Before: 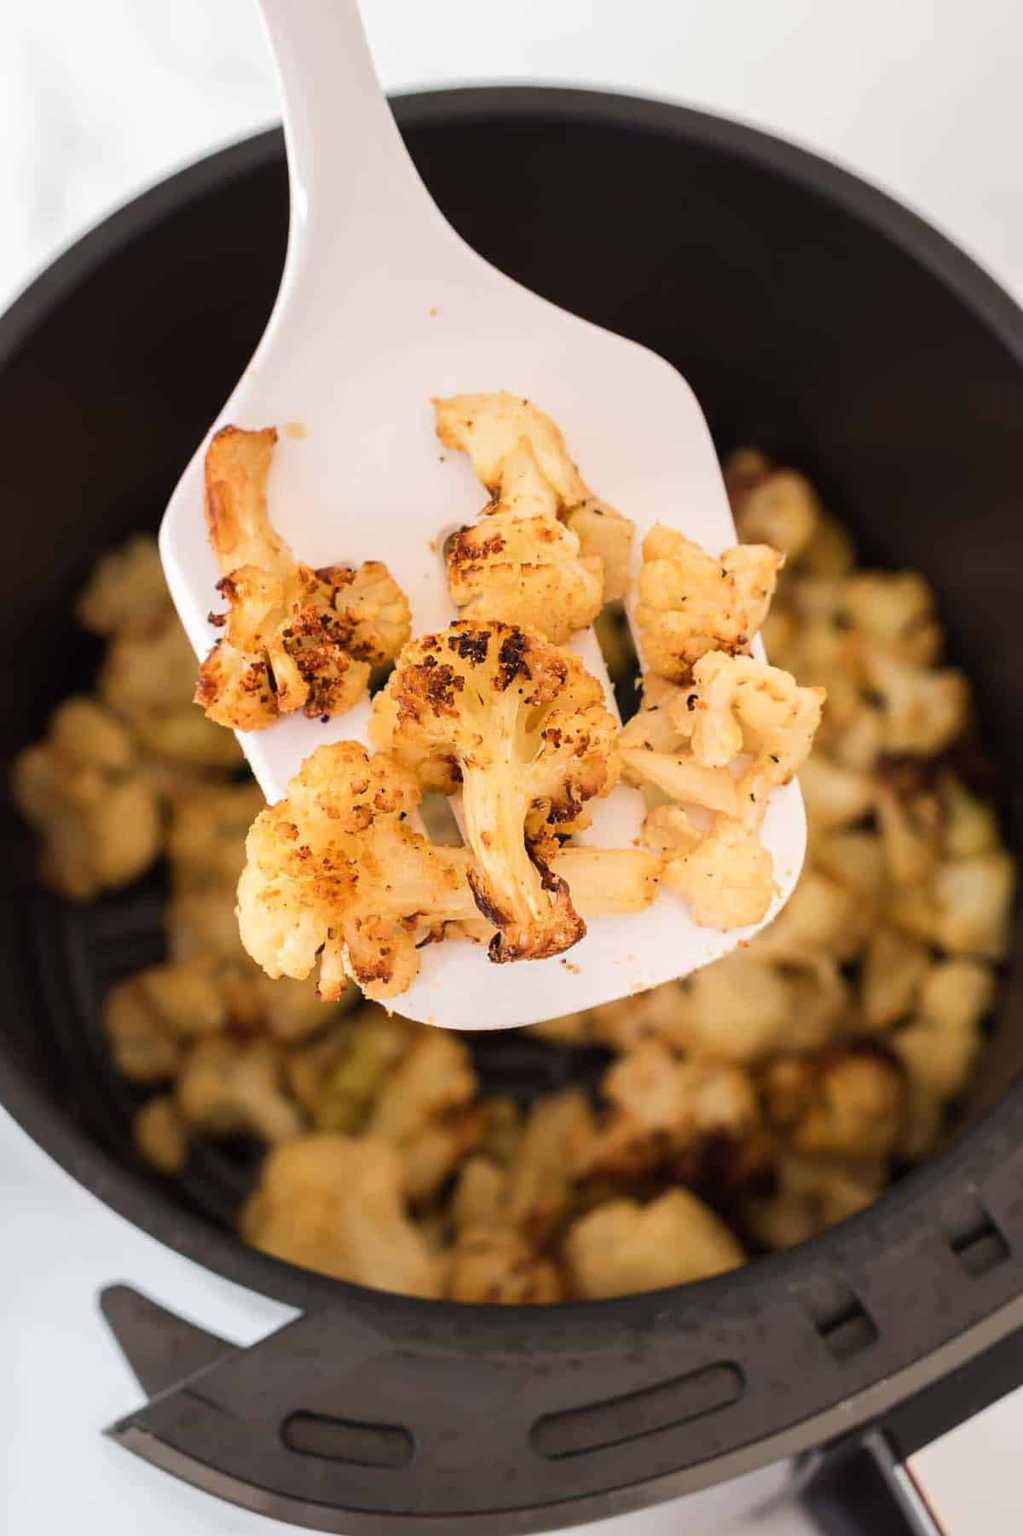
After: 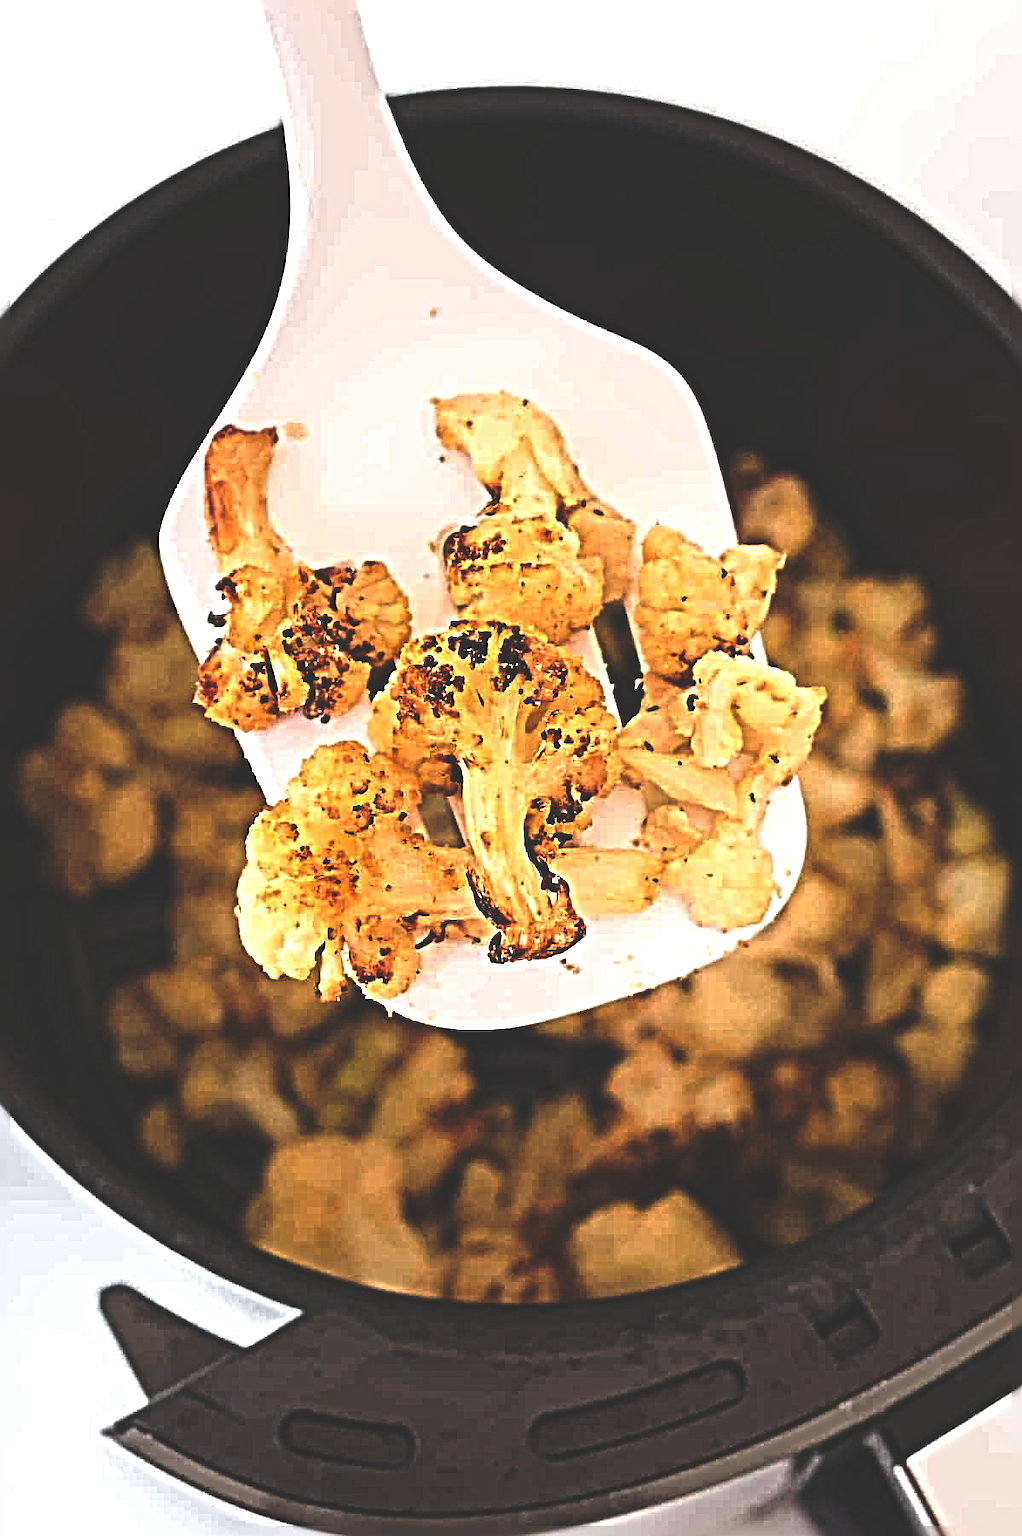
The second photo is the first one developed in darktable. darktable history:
tone equalizer: -8 EV -0.417 EV, -7 EV -0.389 EV, -6 EV -0.333 EV, -5 EV -0.222 EV, -3 EV 0.222 EV, -2 EV 0.333 EV, -1 EV 0.389 EV, +0 EV 0.417 EV, edges refinement/feathering 500, mask exposure compensation -1.57 EV, preserve details no
sharpen: radius 6.3, amount 1.8, threshold 0
rgb curve: curves: ch0 [(0, 0.186) (0.314, 0.284) (0.775, 0.708) (1, 1)], compensate middle gray true, preserve colors none
